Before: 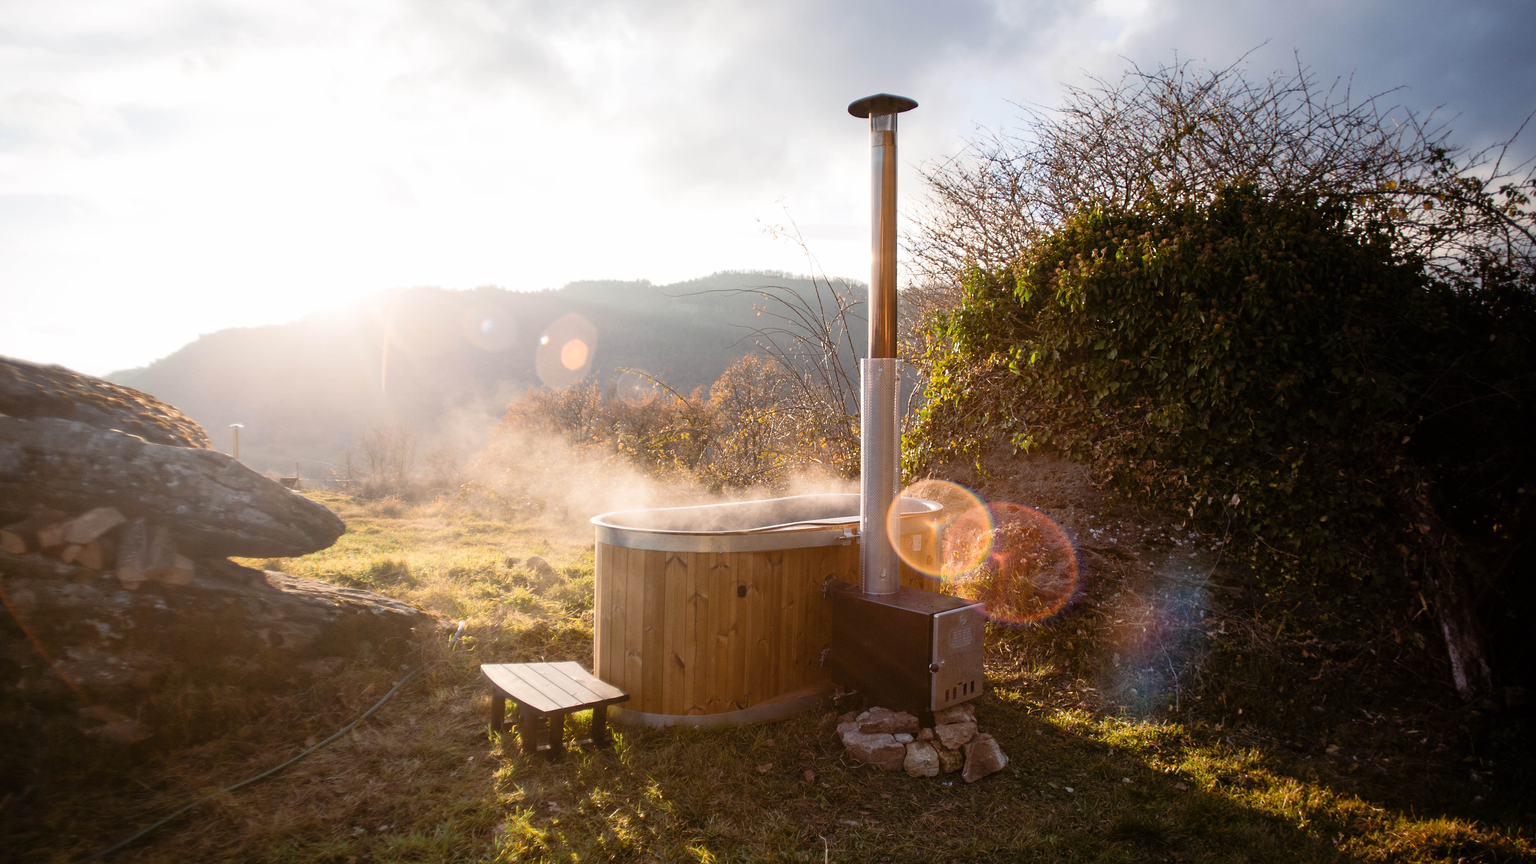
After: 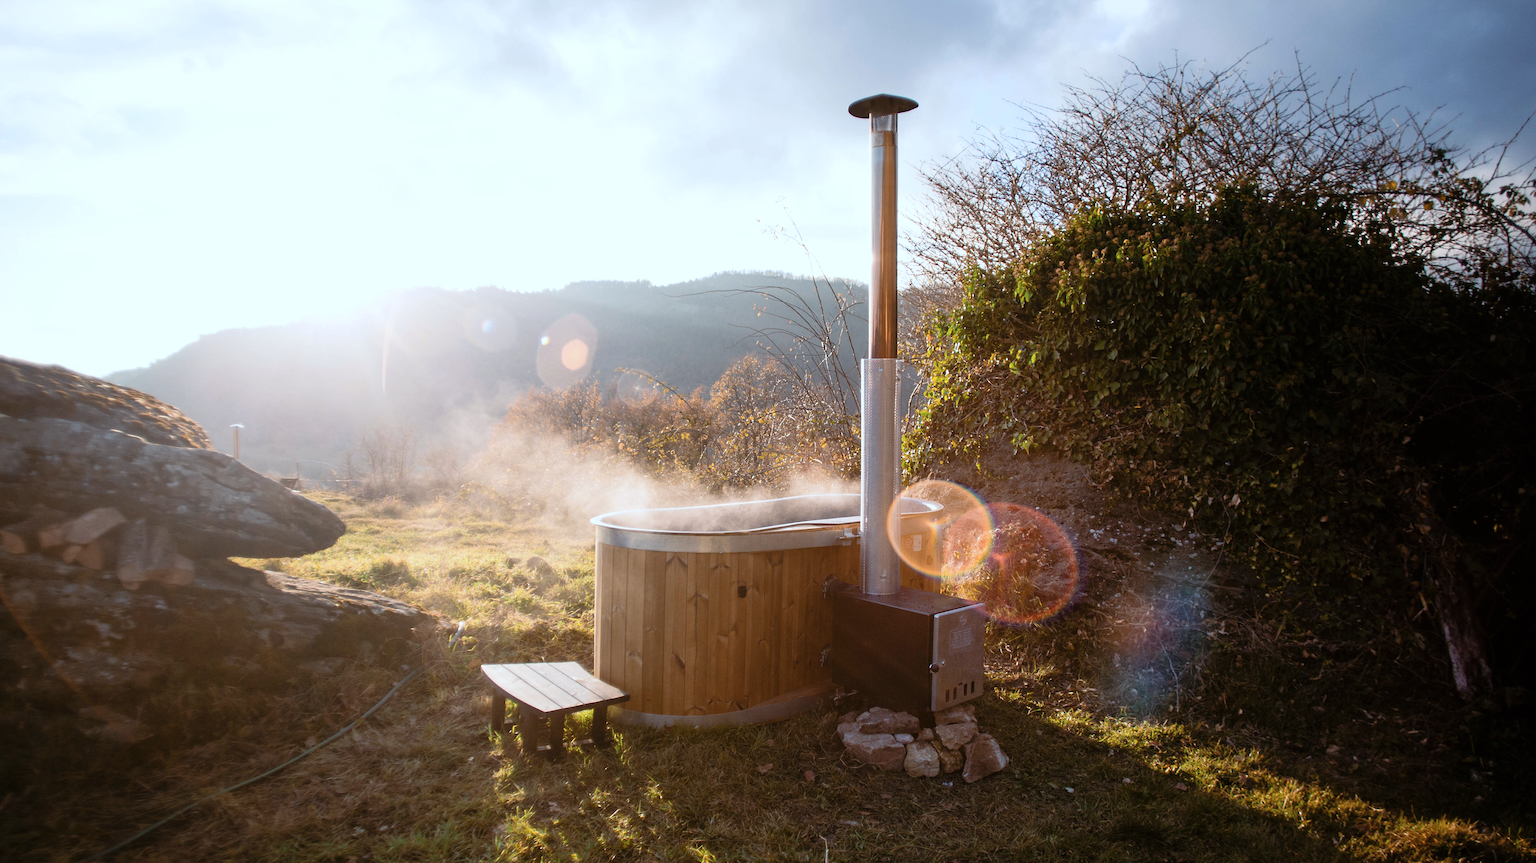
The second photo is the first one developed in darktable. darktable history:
color correction: highlights a* -4.09, highlights b* -10.93
